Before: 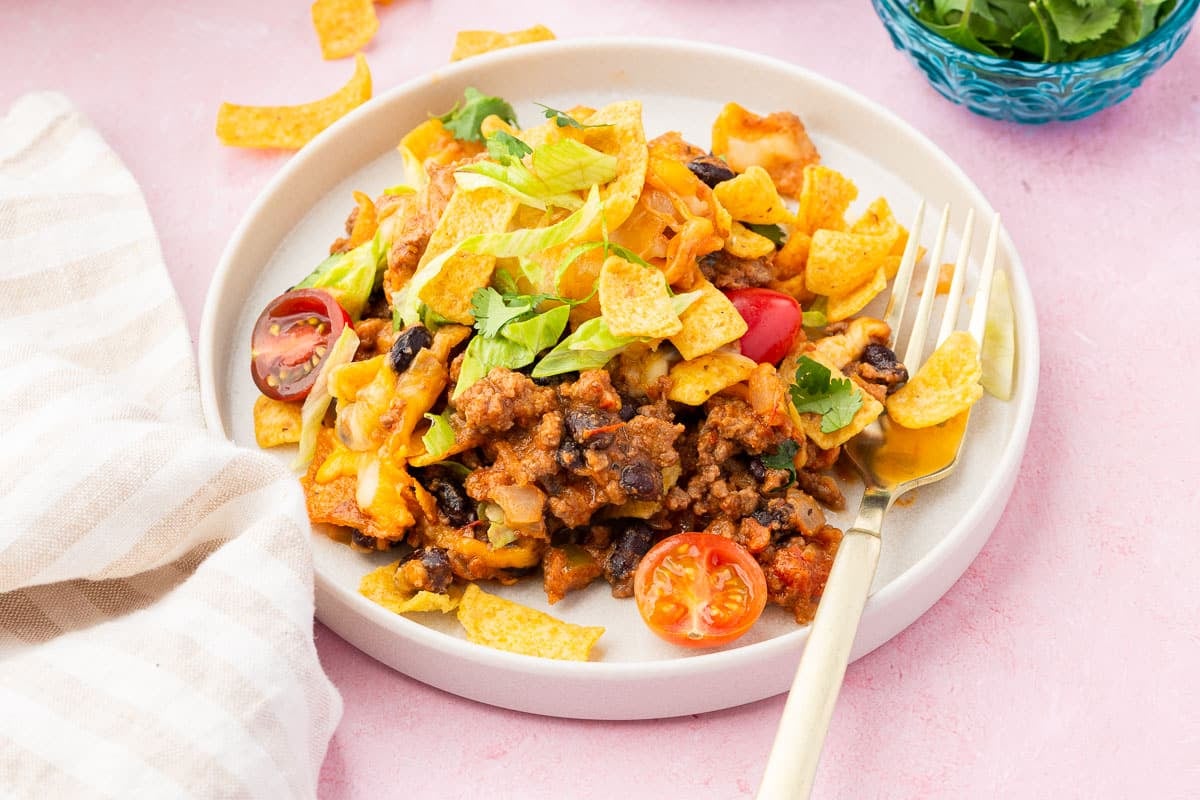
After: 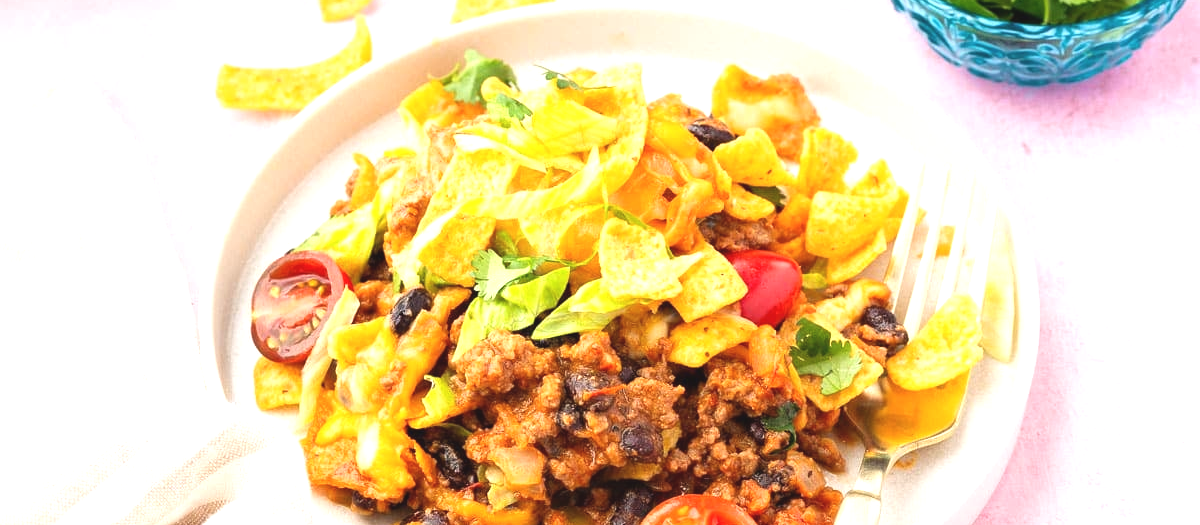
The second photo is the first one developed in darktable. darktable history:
exposure: black level correction -0.005, exposure 0.622 EV, compensate highlight preservation false
crop and rotate: top 4.848%, bottom 29.503%
